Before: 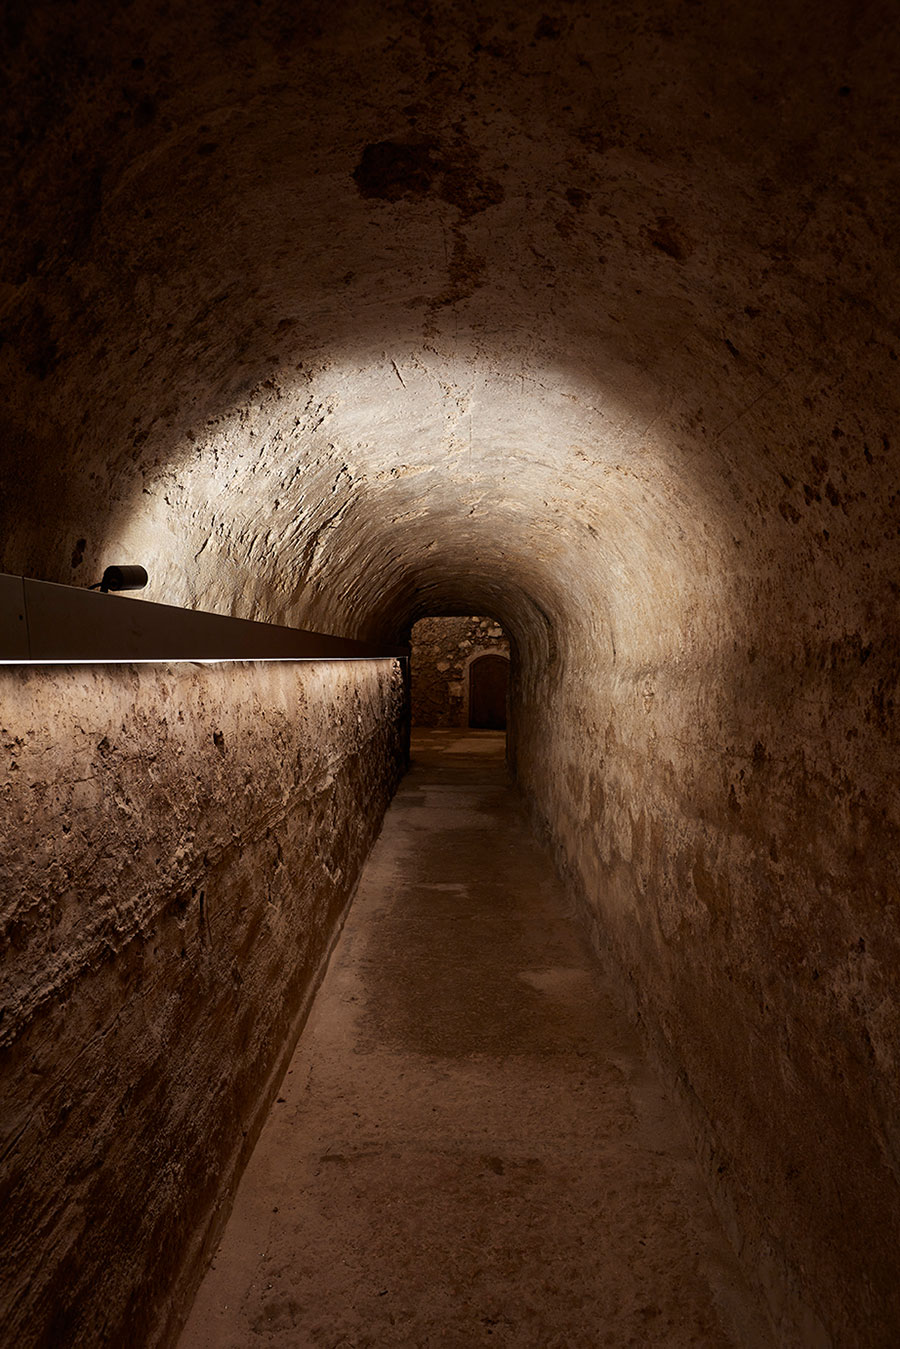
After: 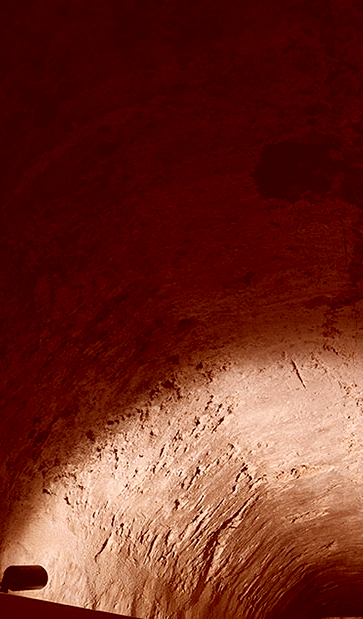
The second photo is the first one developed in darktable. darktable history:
crop and rotate: left 11.19%, top 0.057%, right 48.407%, bottom 54.028%
color correction: highlights a* 9.28, highlights b* 8.72, shadows a* 39.97, shadows b* 39.54, saturation 0.785
